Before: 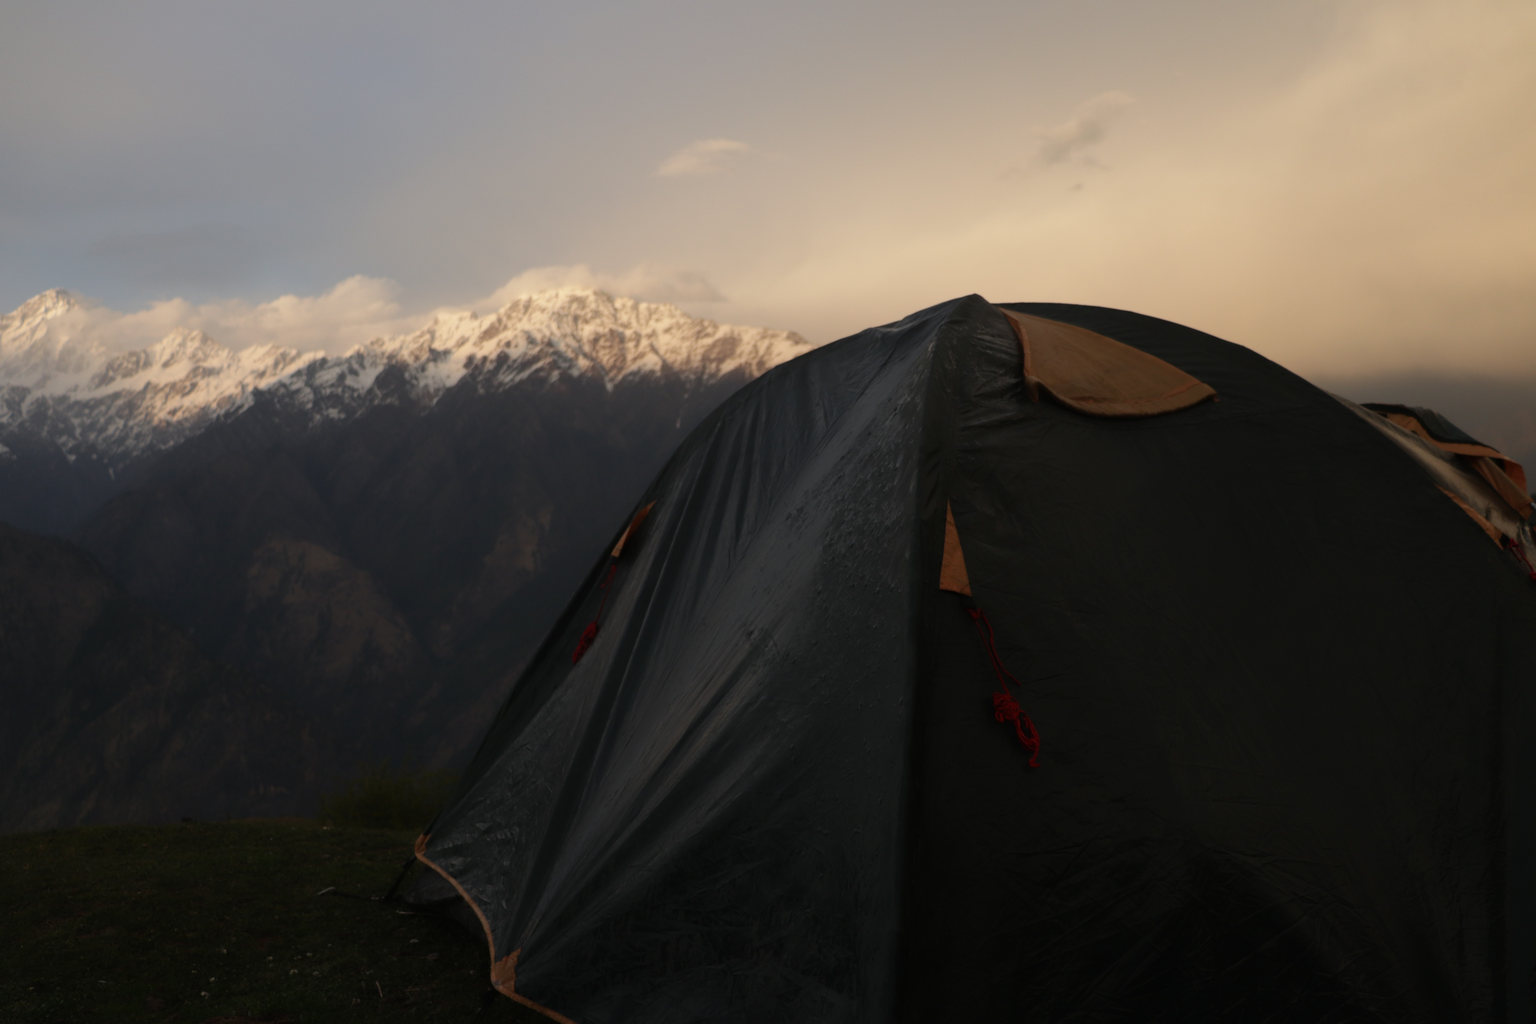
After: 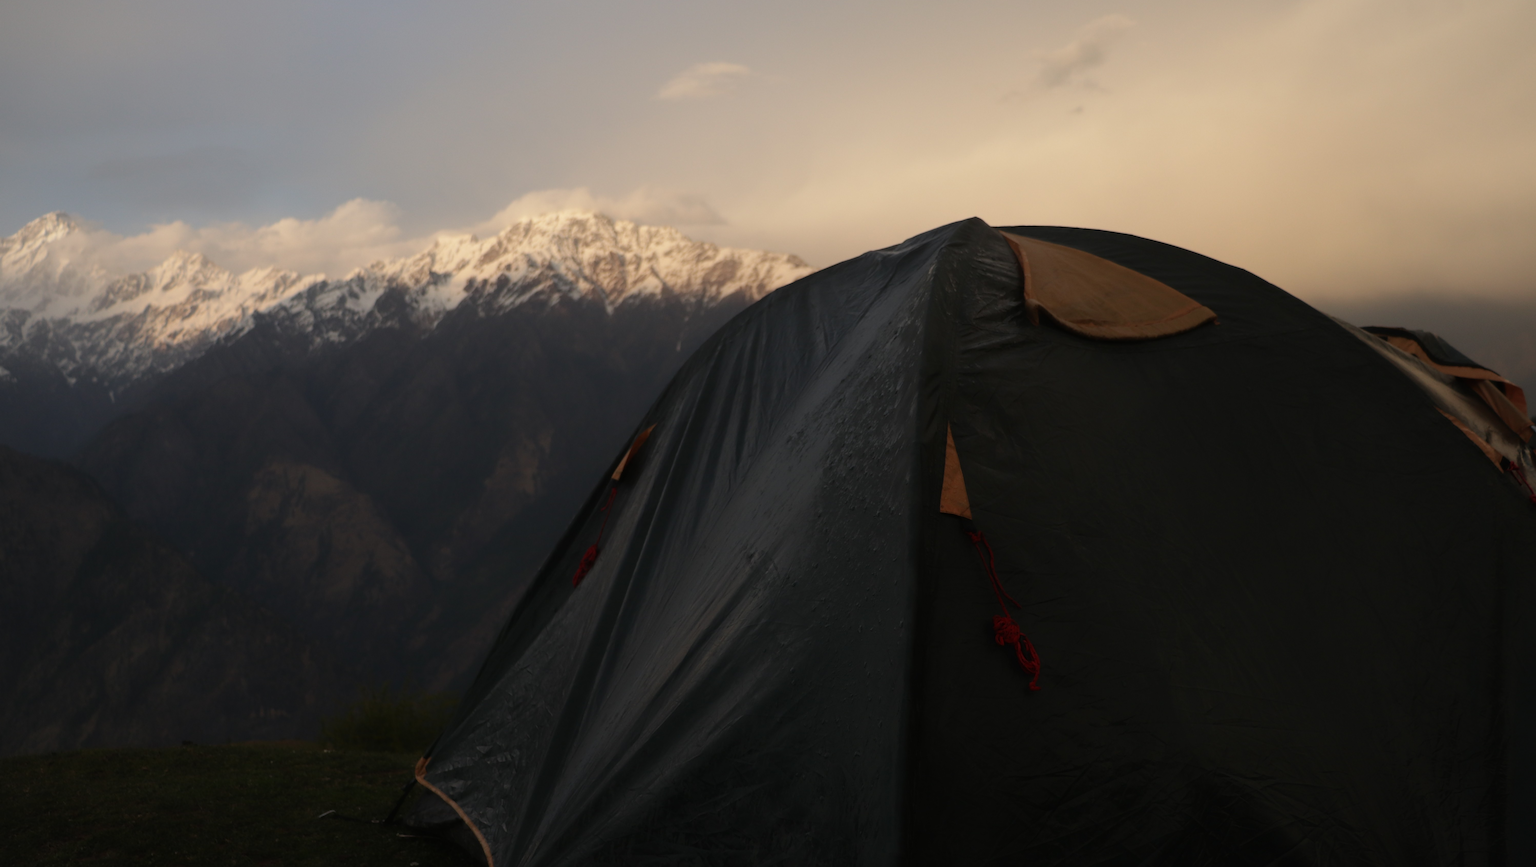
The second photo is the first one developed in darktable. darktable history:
vignetting: brightness -0.182, saturation -0.299
crop: top 7.571%, bottom 7.644%
sharpen: on, module defaults
